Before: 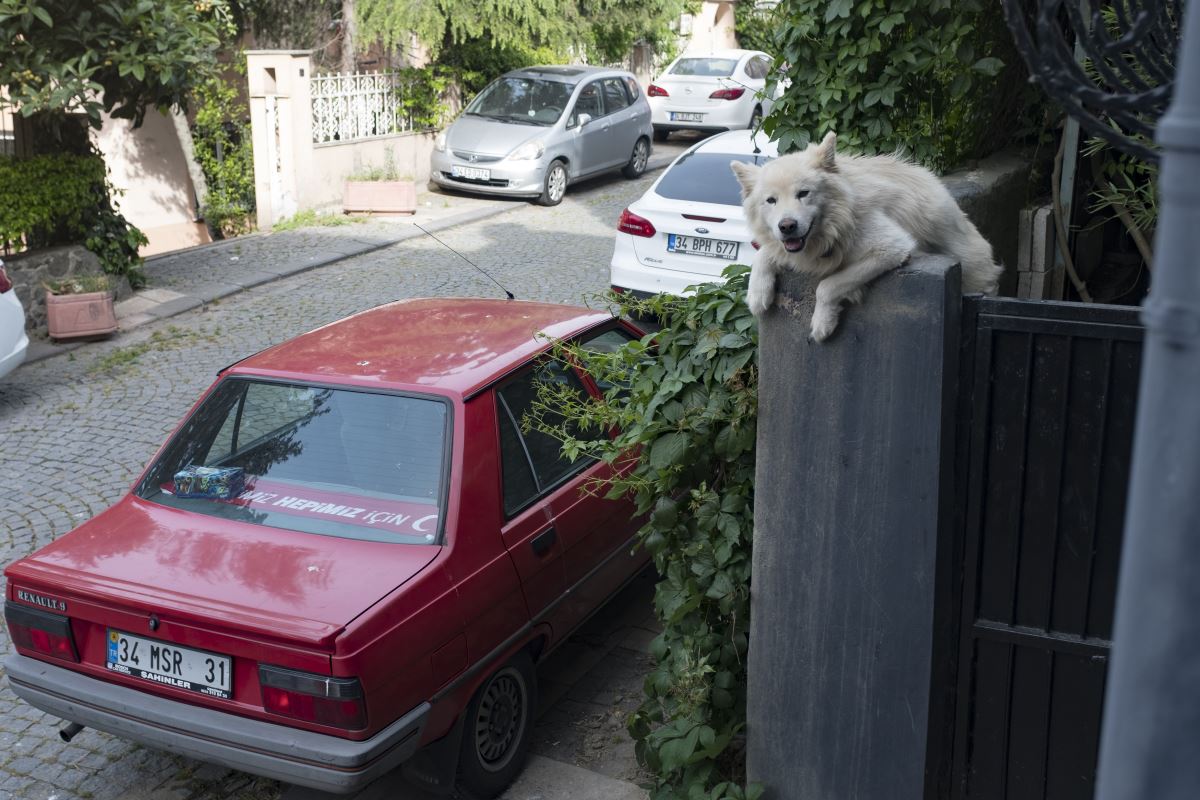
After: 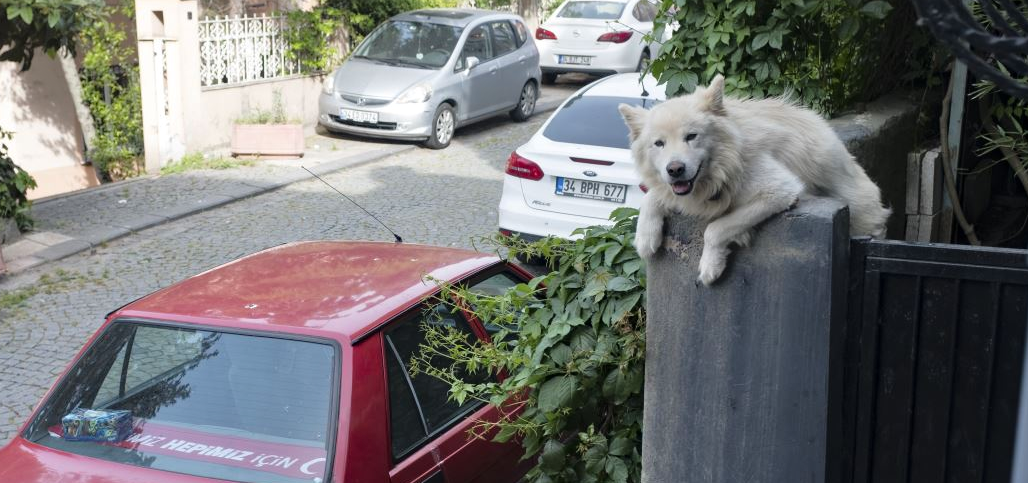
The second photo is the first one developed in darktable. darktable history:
tone equalizer: -8 EV 0.001 EV, -7 EV -0.004 EV, -6 EV 0.009 EV, -5 EV 0.032 EV, -4 EV 0.276 EV, -3 EV 0.644 EV, -2 EV 0.584 EV, -1 EV 0.187 EV, +0 EV 0.024 EV
crop and rotate: left 9.345%, top 7.22%, right 4.982%, bottom 32.331%
